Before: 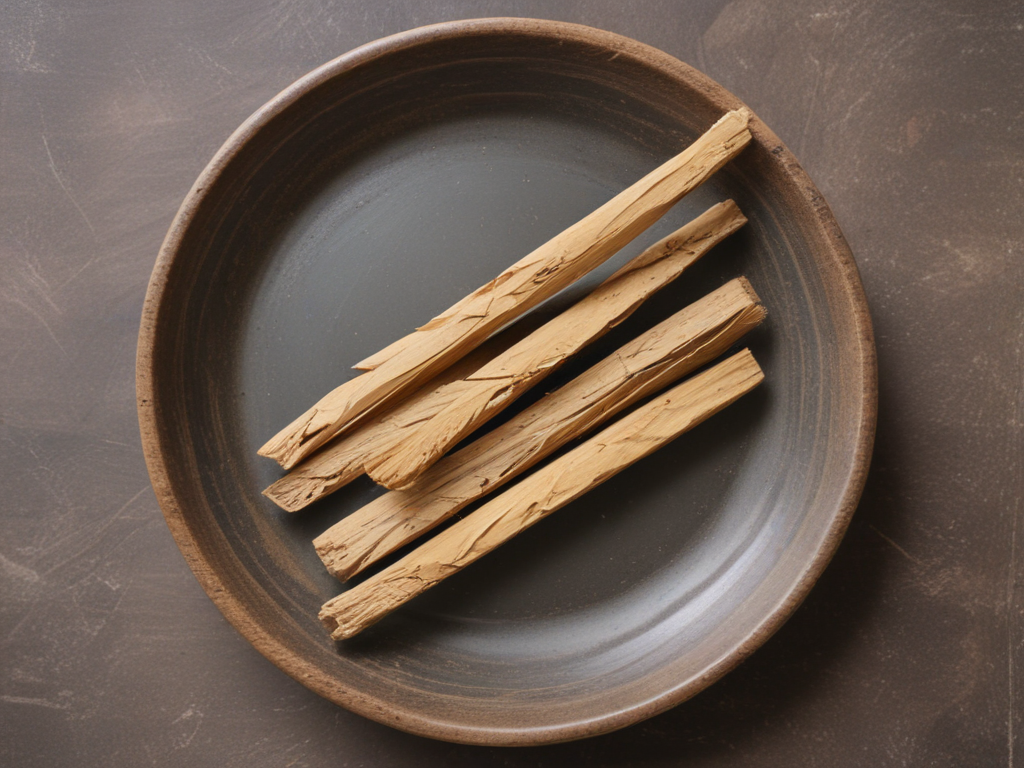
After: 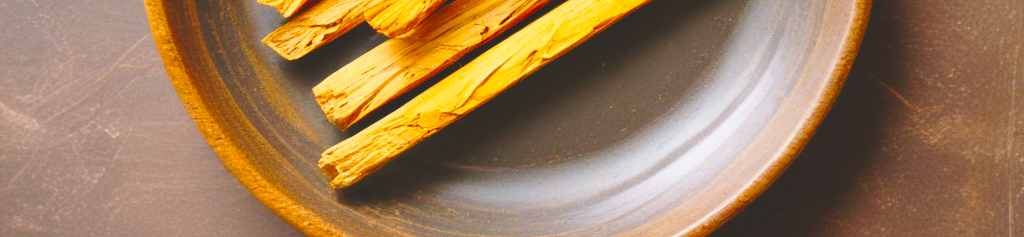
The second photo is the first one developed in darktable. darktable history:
color balance rgb: perceptual saturation grading › global saturation 99.708%, global vibrance -24.596%
crop and rotate: top 58.973%, bottom 10.104%
base curve: curves: ch0 [(0, 0) (0.032, 0.037) (0.105, 0.228) (0.435, 0.76) (0.856, 0.983) (1, 1)], preserve colors none
contrast brightness saturation: brightness -0.028, saturation 0.339
exposure: black level correction -0.022, exposure -0.031 EV, compensate highlight preservation false
